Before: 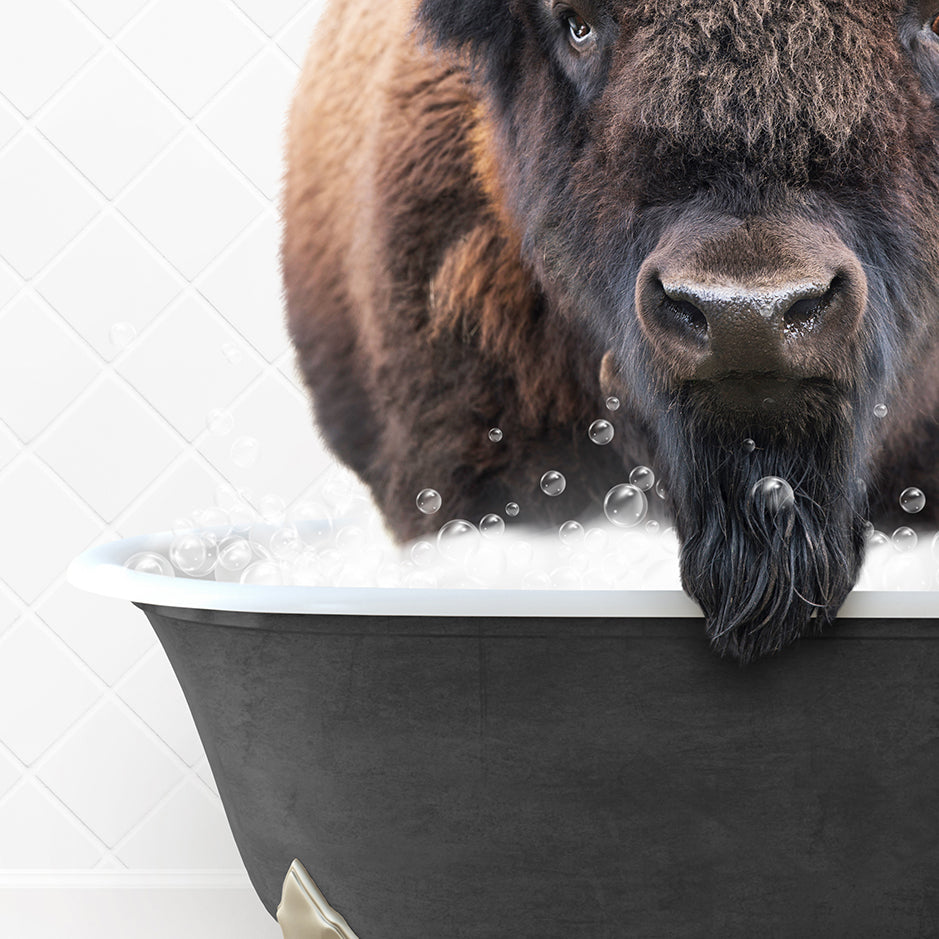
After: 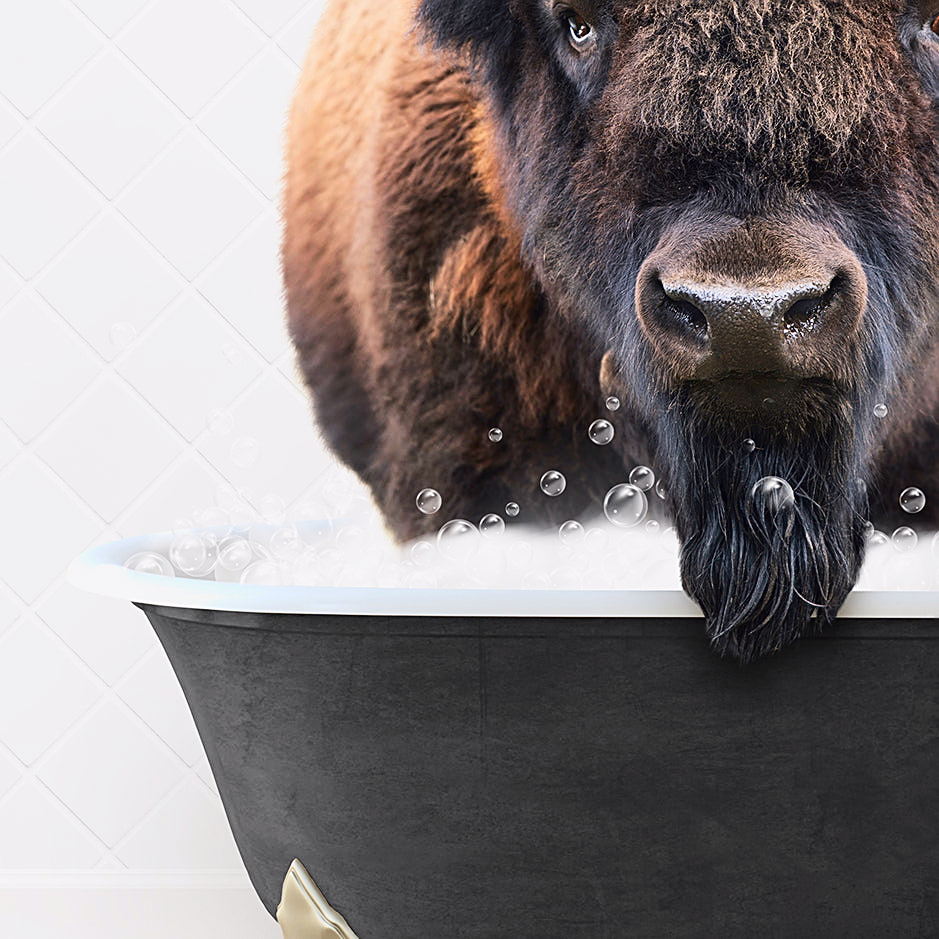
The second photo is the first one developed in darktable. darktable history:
sharpen: on, module defaults
tone curve: curves: ch0 [(0, 0.011) (0.139, 0.106) (0.295, 0.271) (0.499, 0.523) (0.739, 0.782) (0.857, 0.879) (1, 0.967)]; ch1 [(0, 0) (0.291, 0.229) (0.394, 0.365) (0.469, 0.456) (0.495, 0.497) (0.524, 0.53) (0.588, 0.62) (0.725, 0.779) (1, 1)]; ch2 [(0, 0) (0.125, 0.089) (0.35, 0.317) (0.437, 0.42) (0.502, 0.499) (0.537, 0.551) (0.613, 0.636) (1, 1)], color space Lab, independent channels, preserve colors none
